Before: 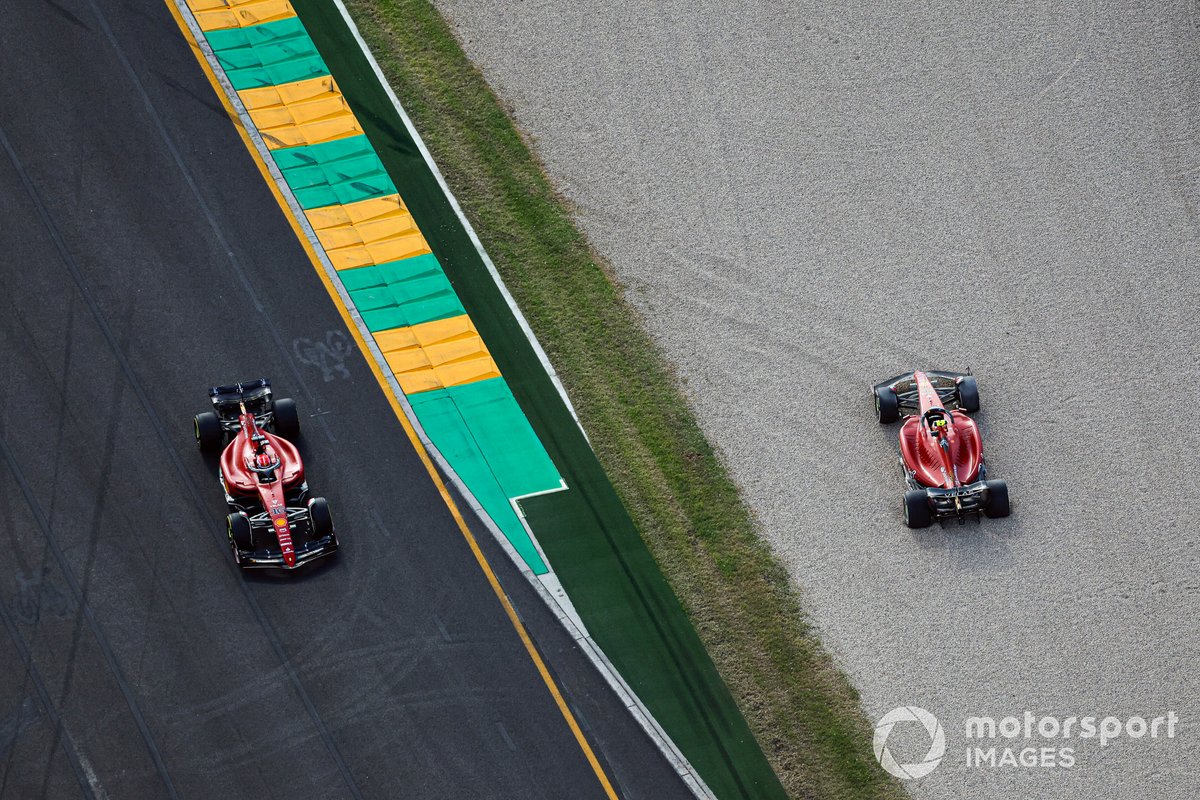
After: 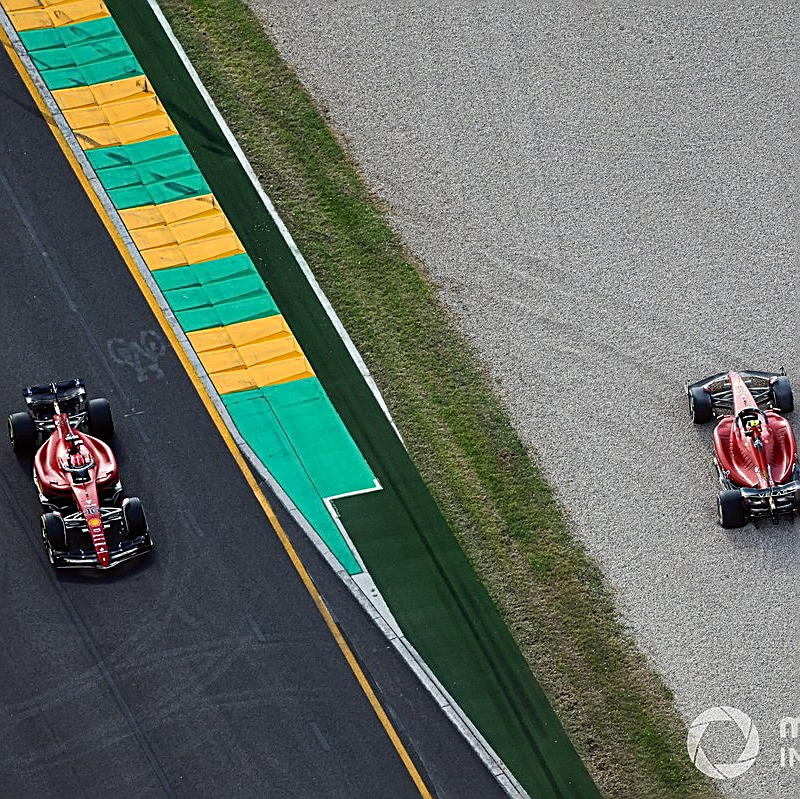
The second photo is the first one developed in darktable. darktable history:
crop and rotate: left 15.546%, right 17.787%
sharpen: amount 0.75
